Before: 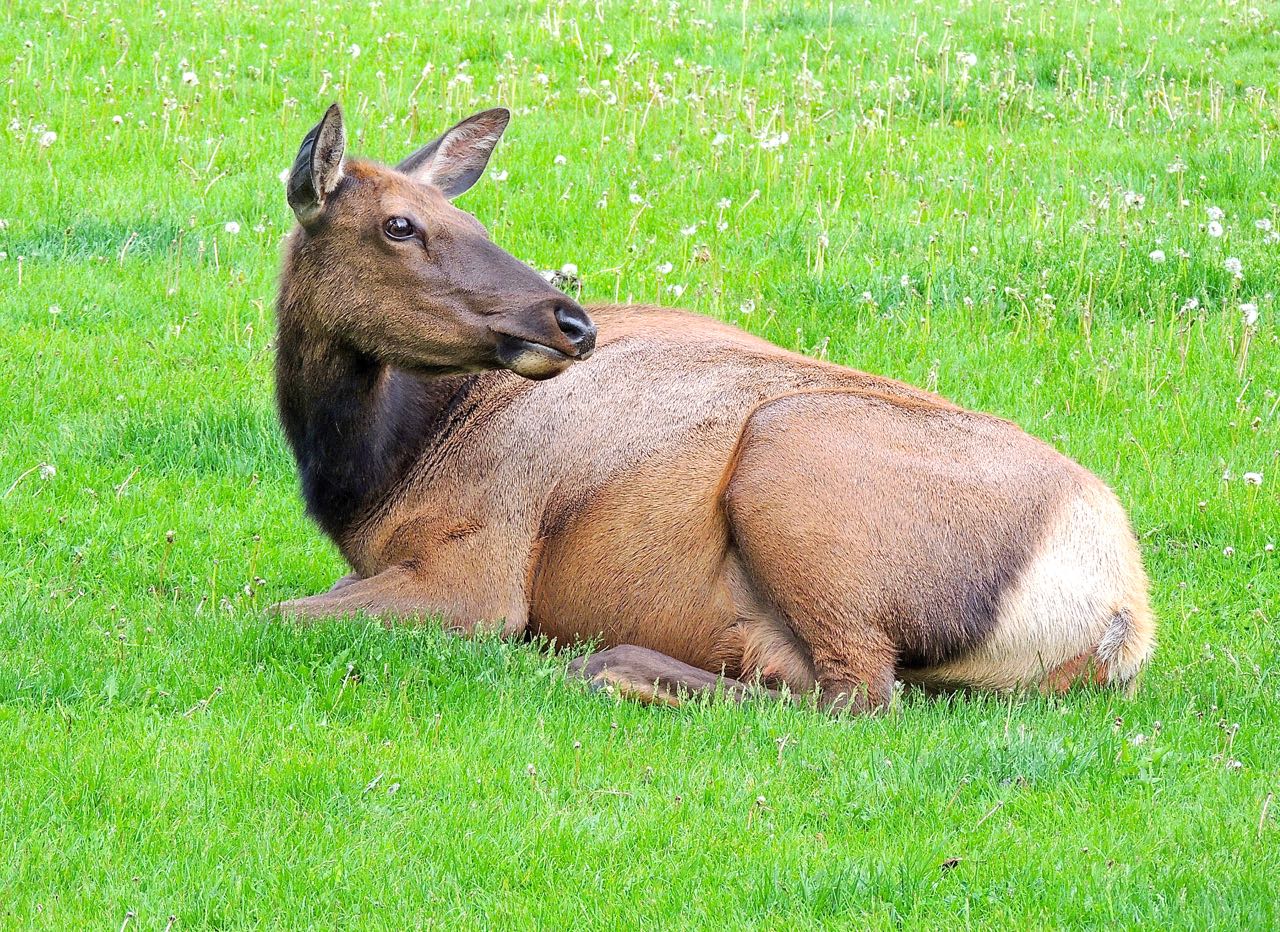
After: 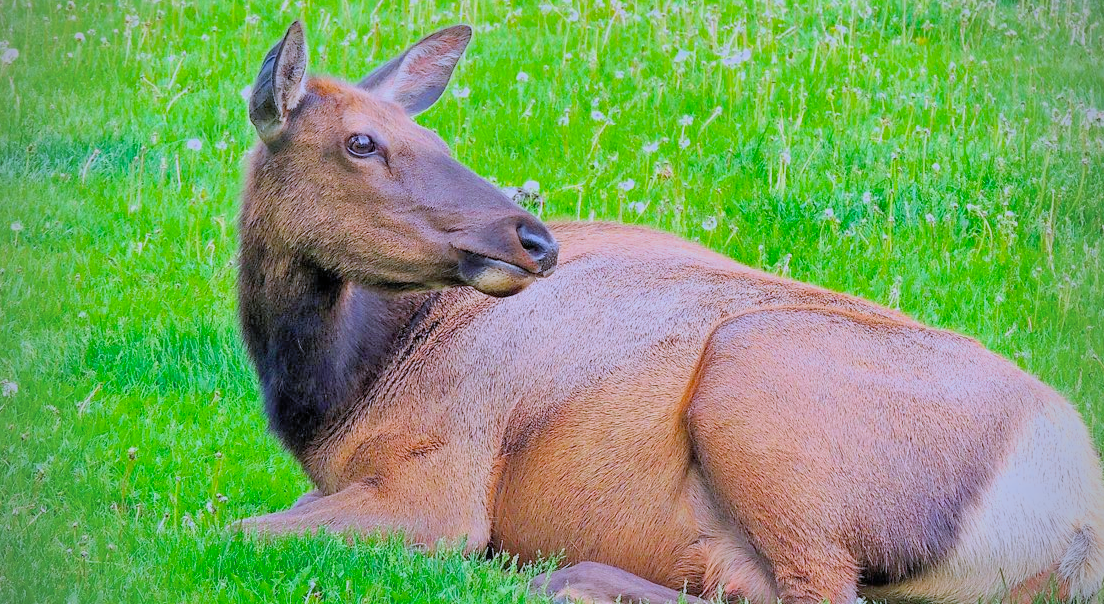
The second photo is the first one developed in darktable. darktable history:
exposure: exposure 0.652 EV, compensate exposure bias true, compensate highlight preservation false
color balance rgb: global offset › luminance 0.255%, global offset › hue 168.57°, perceptual saturation grading › global saturation 29.863%
crop: left 3.036%, top 8.931%, right 9.67%, bottom 26.199%
color calibration: illuminant custom, x 0.373, y 0.389, temperature 4254.51 K
vignetting: brightness -0.449, saturation -0.69
filmic rgb: black relative exposure -6.57 EV, white relative exposure 4.72 EV, hardness 3.11, contrast 0.796, color science v6 (2022)
shadows and highlights: on, module defaults
